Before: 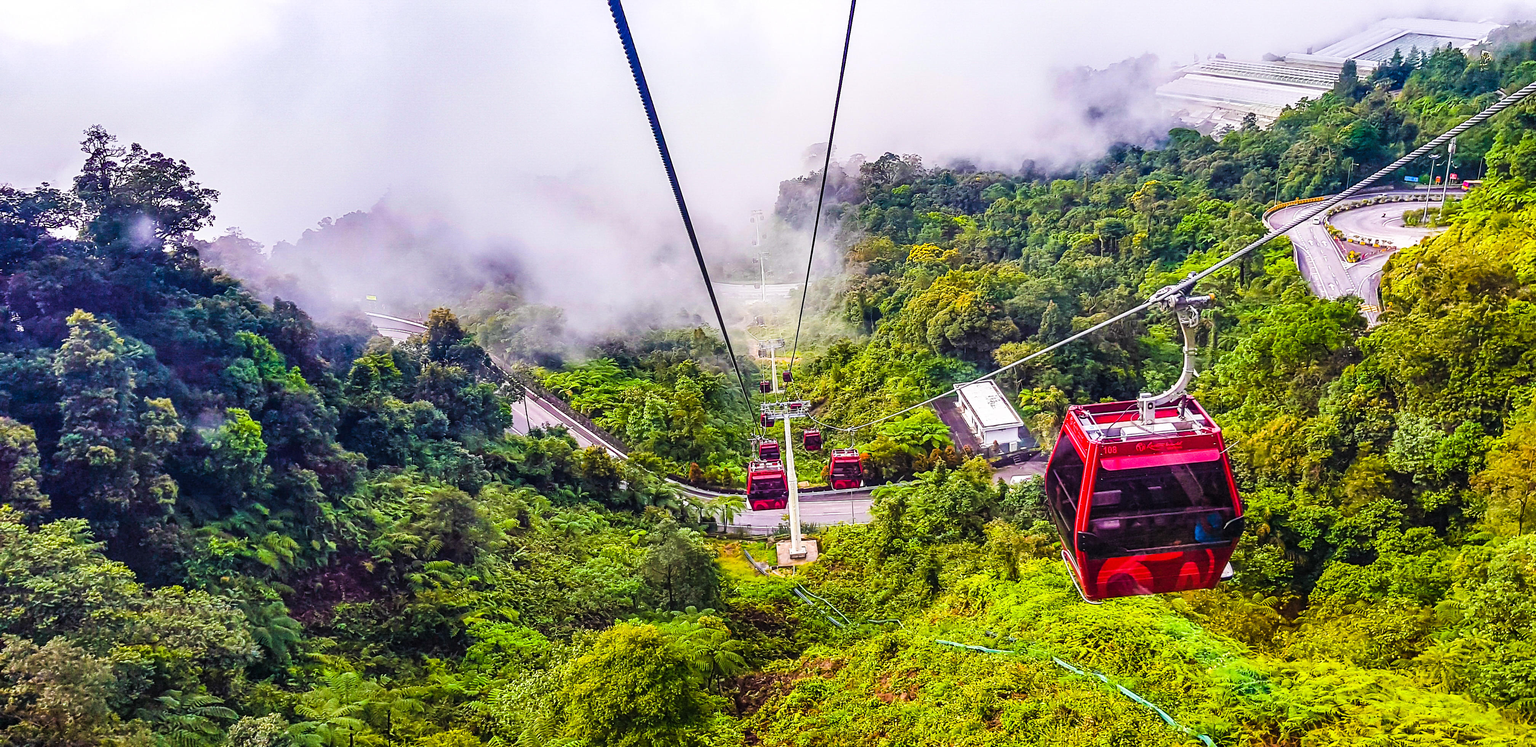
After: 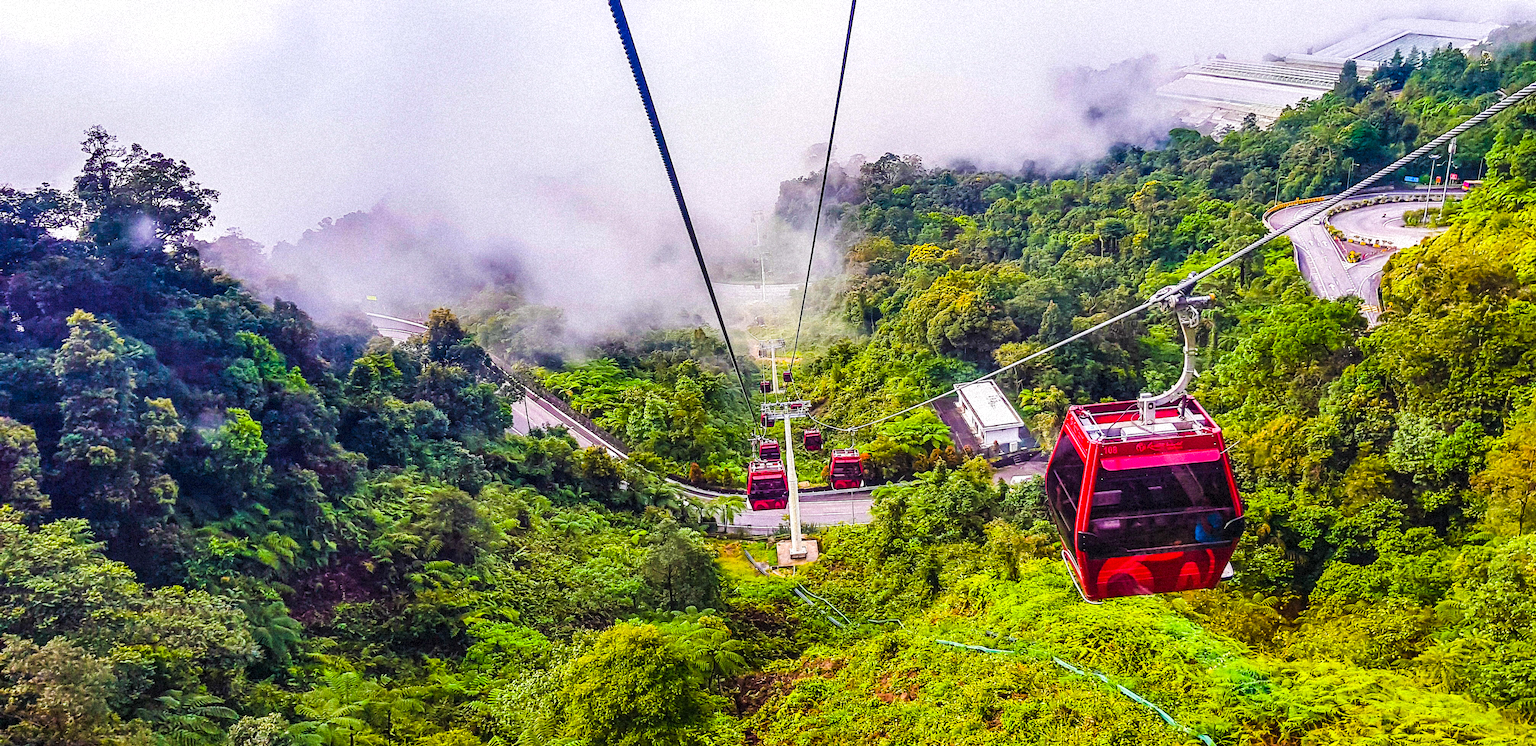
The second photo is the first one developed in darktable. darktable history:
grain: coarseness 9.38 ISO, strength 34.99%, mid-tones bias 0%
contrast brightness saturation: saturation 0.1
